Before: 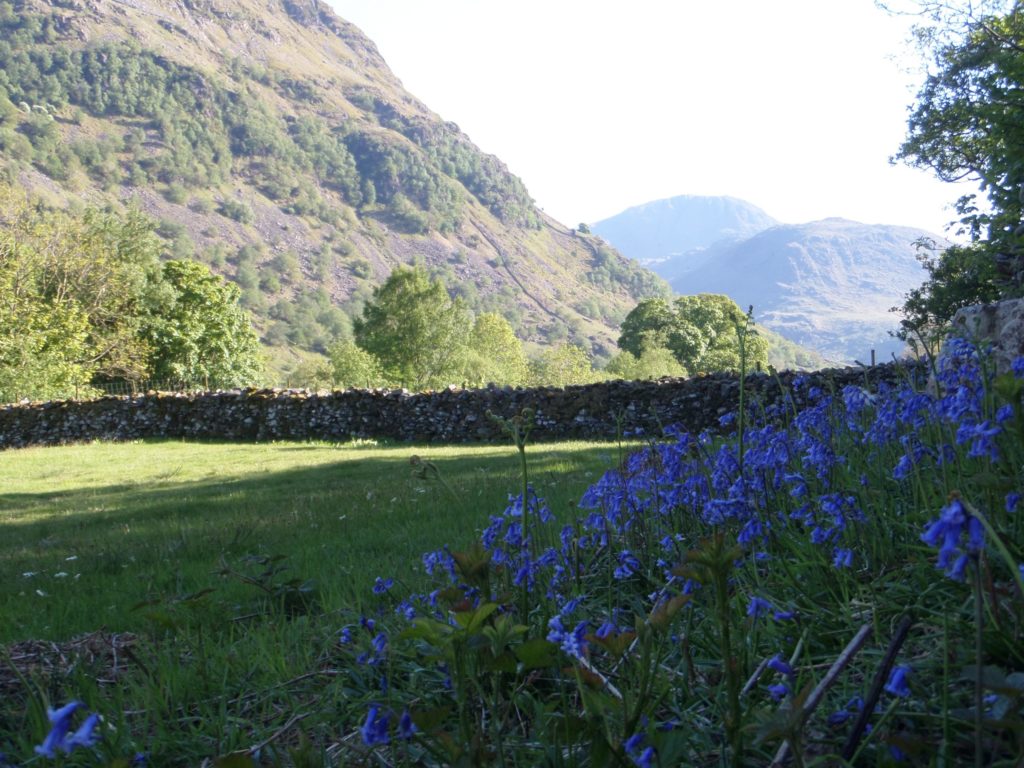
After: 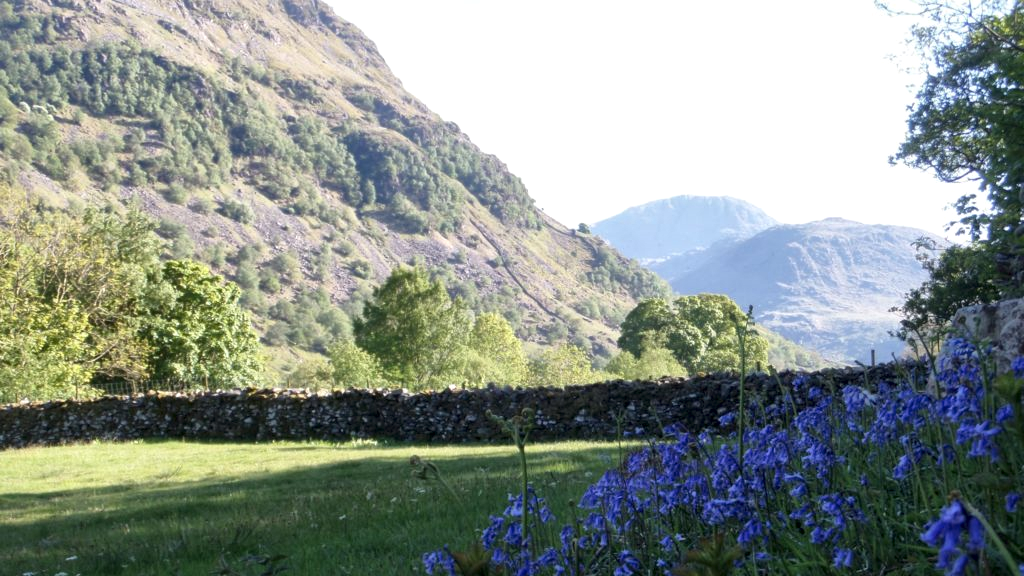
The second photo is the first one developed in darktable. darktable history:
local contrast: mode bilateral grid, contrast 20, coarseness 50, detail 171%, midtone range 0.2
crop: bottom 24.988%
